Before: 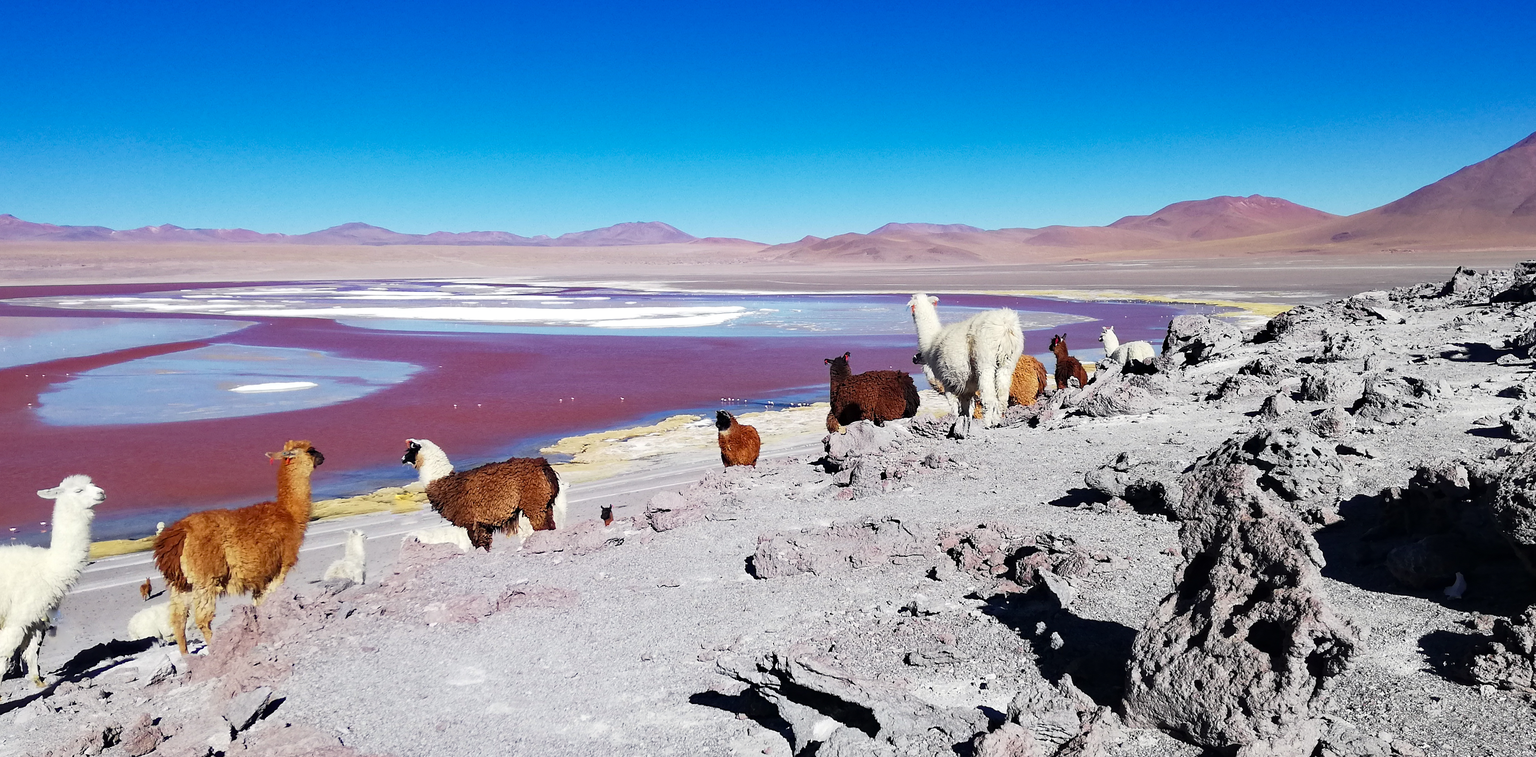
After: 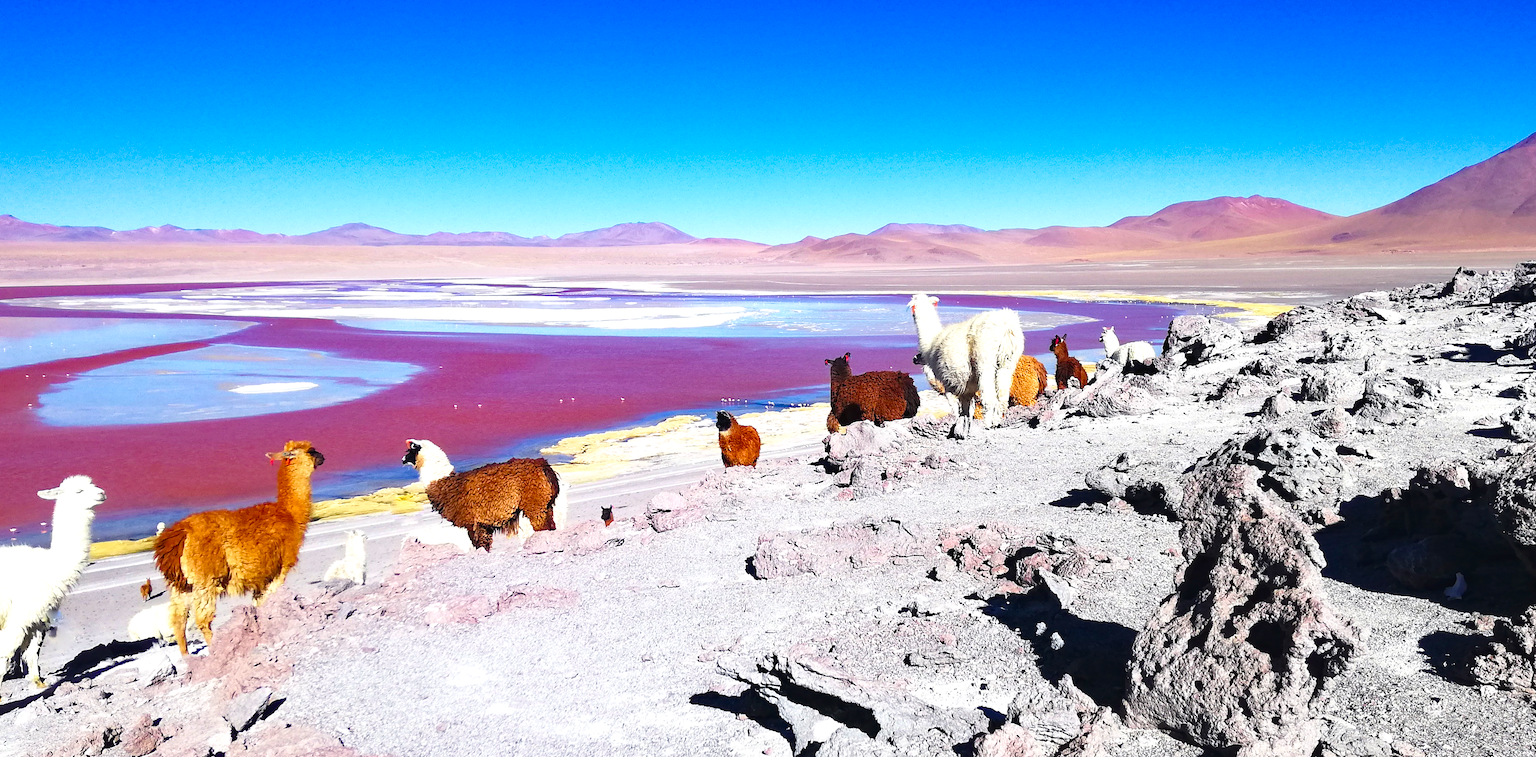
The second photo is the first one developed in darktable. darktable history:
exposure: black level correction -0.002, exposure 0.54 EV, compensate highlight preservation false
velvia: strength 32%, mid-tones bias 0.2
